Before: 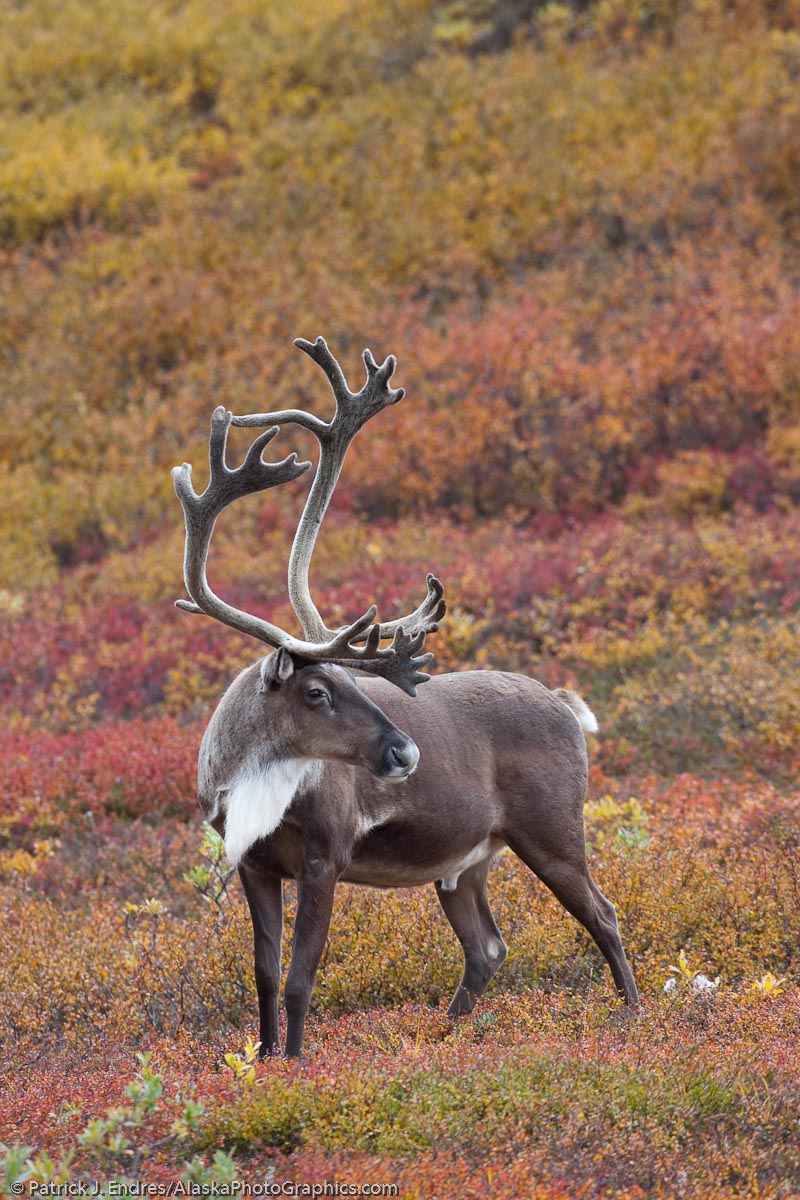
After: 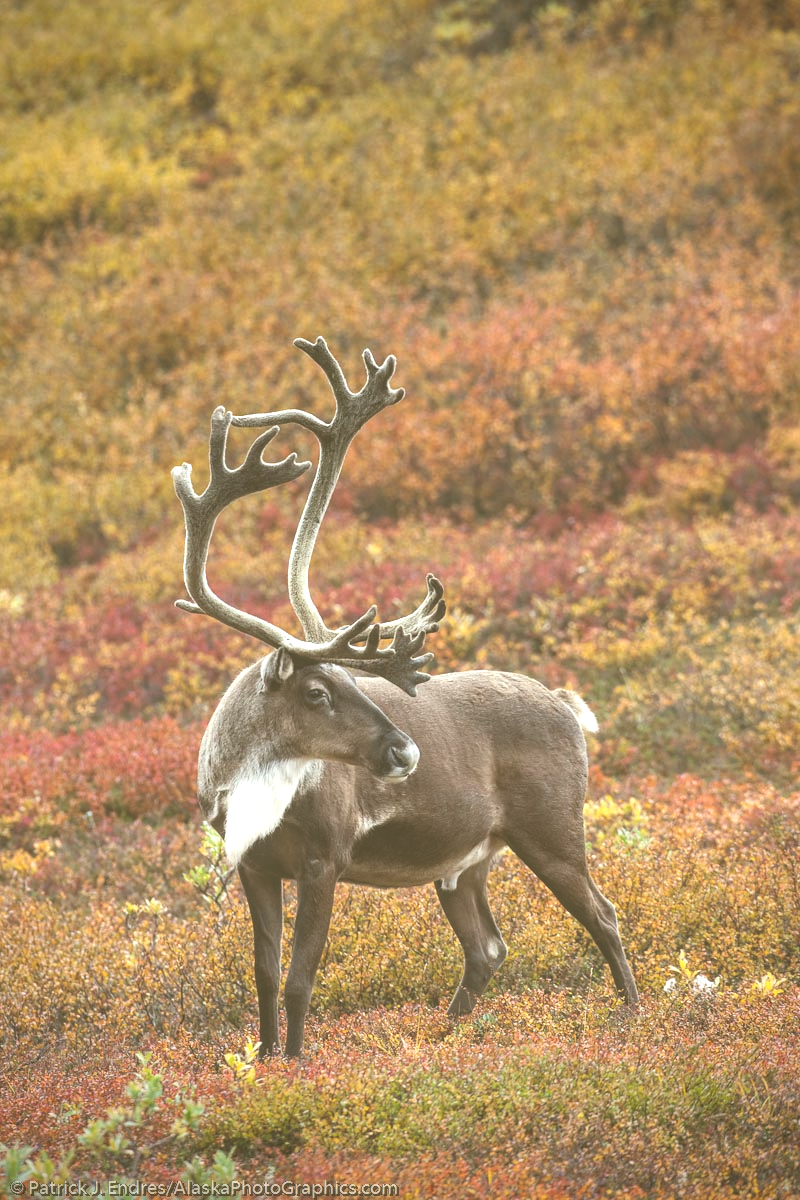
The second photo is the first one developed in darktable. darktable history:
exposure: black level correction -0.071, exposure 0.501 EV, compensate highlight preservation false
local contrast: detail 130%
vignetting: fall-off start 71.94%, saturation 0.044
color correction: highlights a* -1.82, highlights b* 10.45, shadows a* 0.378, shadows b* 19.35
